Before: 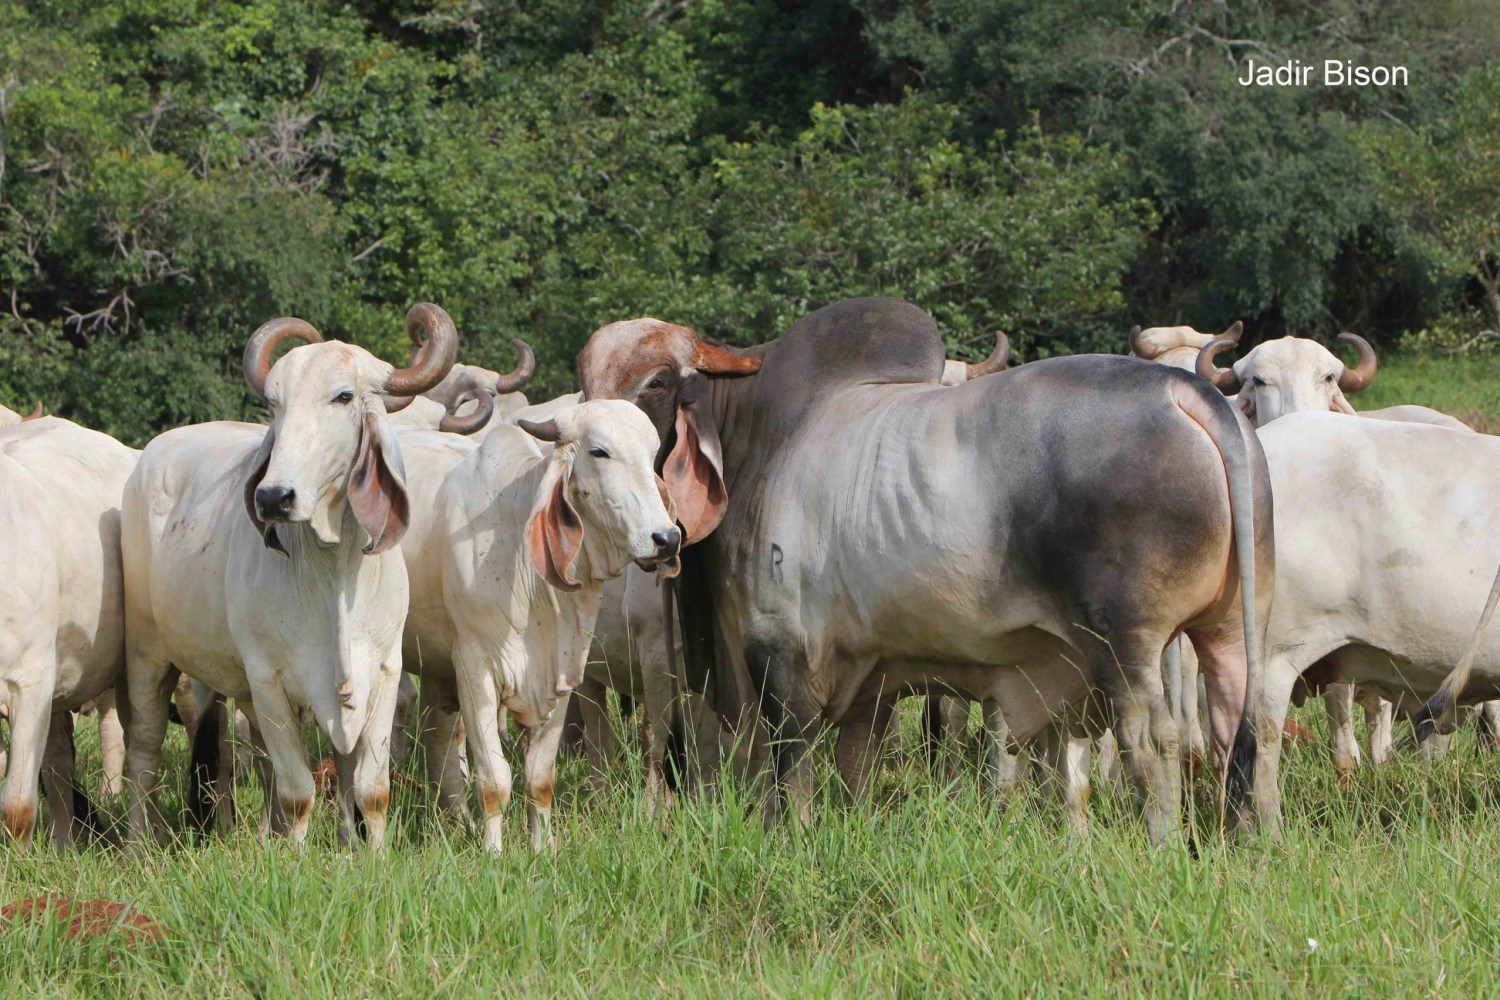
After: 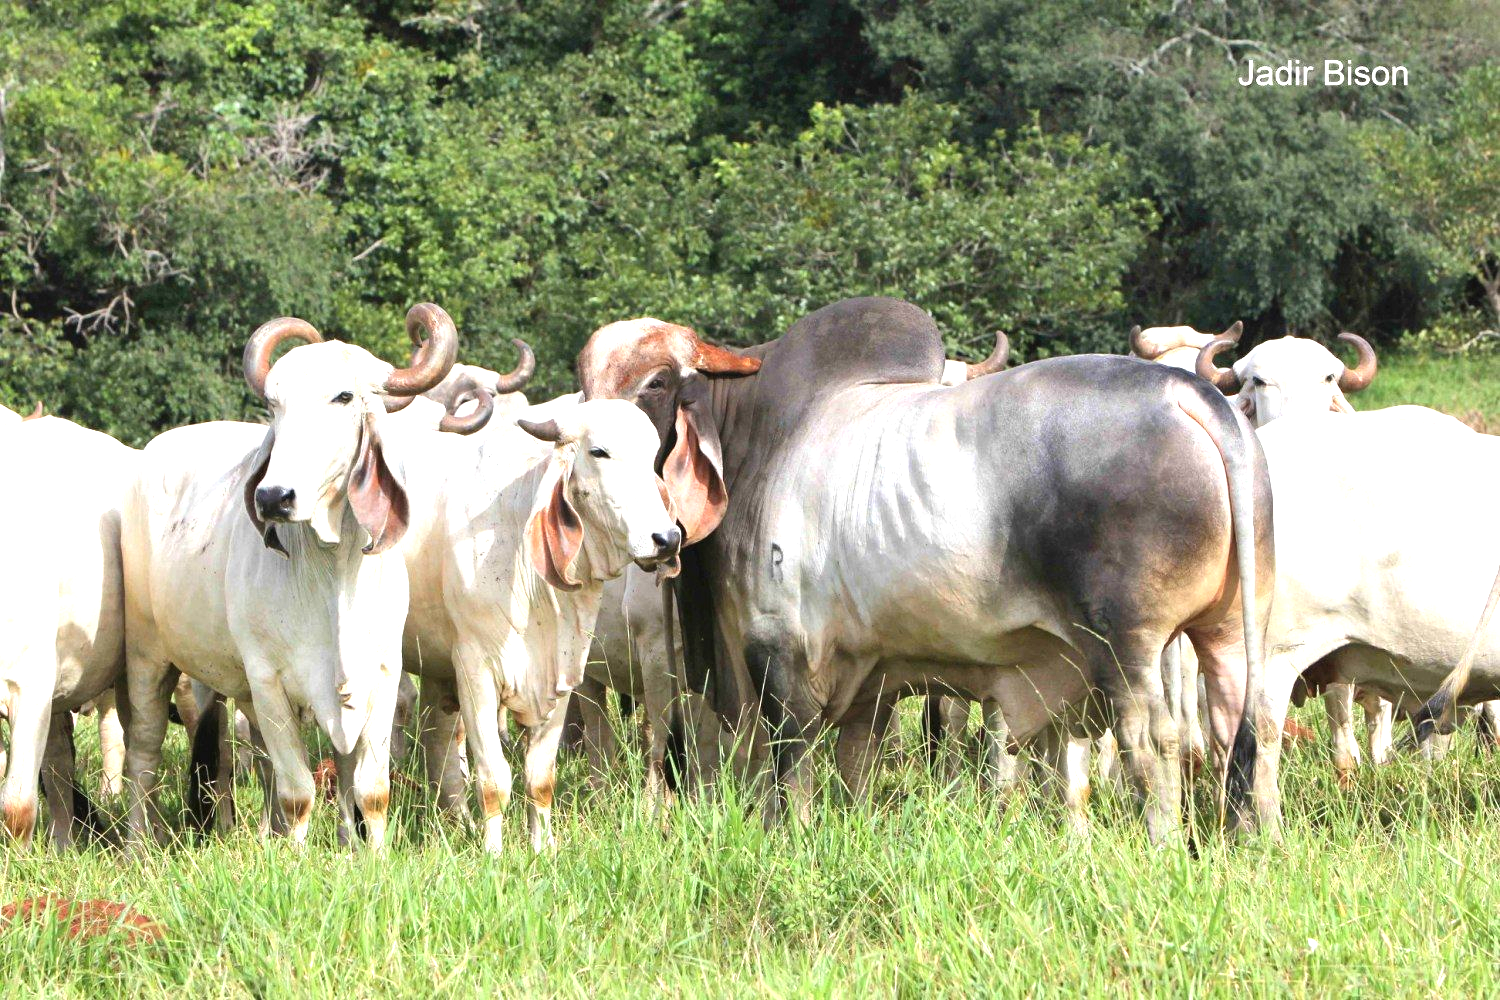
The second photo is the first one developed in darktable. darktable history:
levels: levels [0, 0.352, 0.703]
contrast brightness saturation: saturation -0.05
